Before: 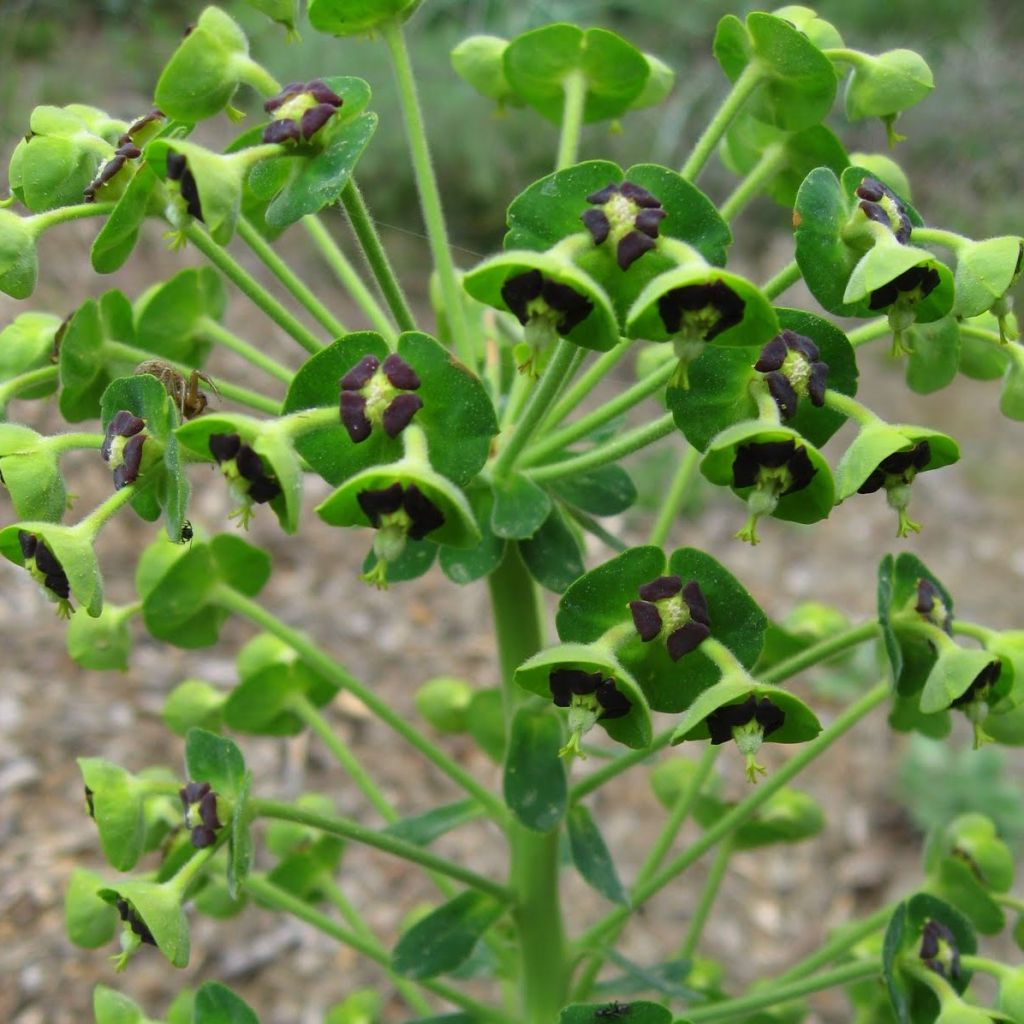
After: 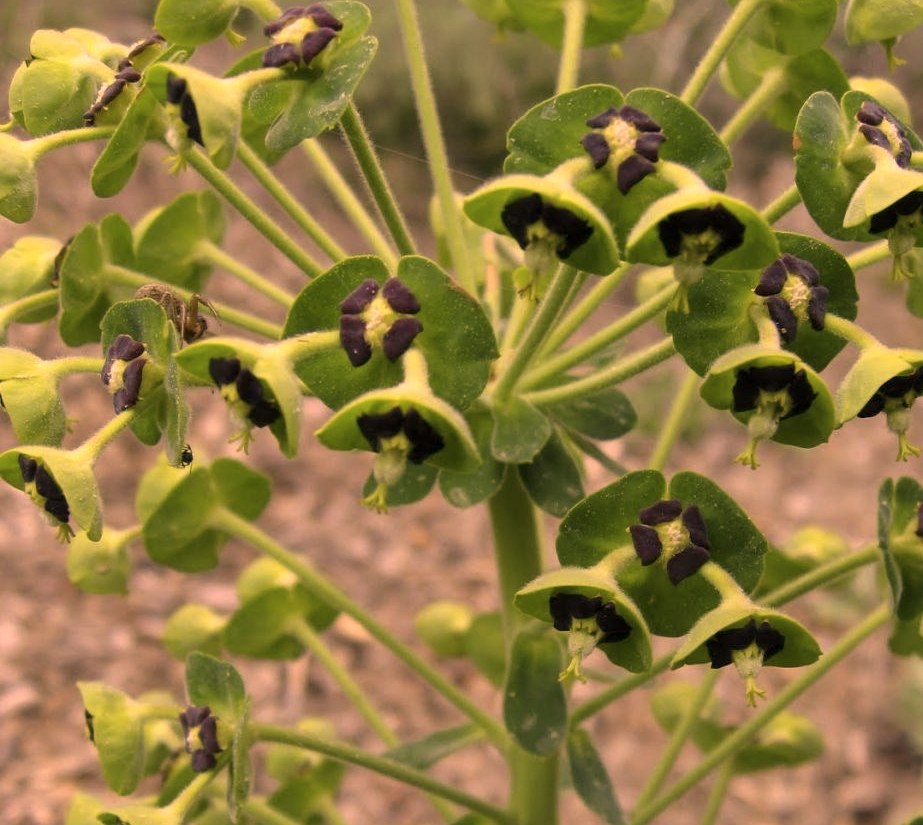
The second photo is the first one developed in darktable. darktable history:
color correction: highlights a* 39.61, highlights b* 39.87, saturation 0.694
crop: top 7.475%, right 9.862%, bottom 11.907%
local contrast: highlights 100%, shadows 101%, detail 120%, midtone range 0.2
